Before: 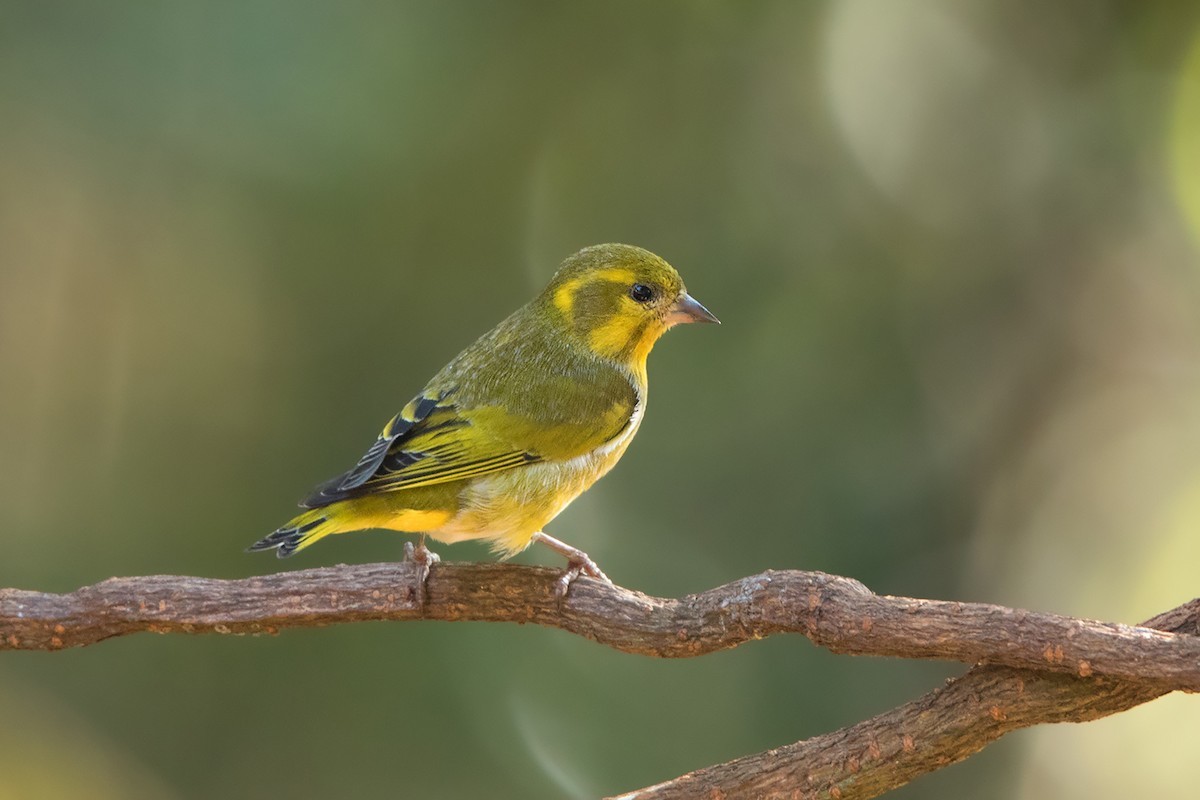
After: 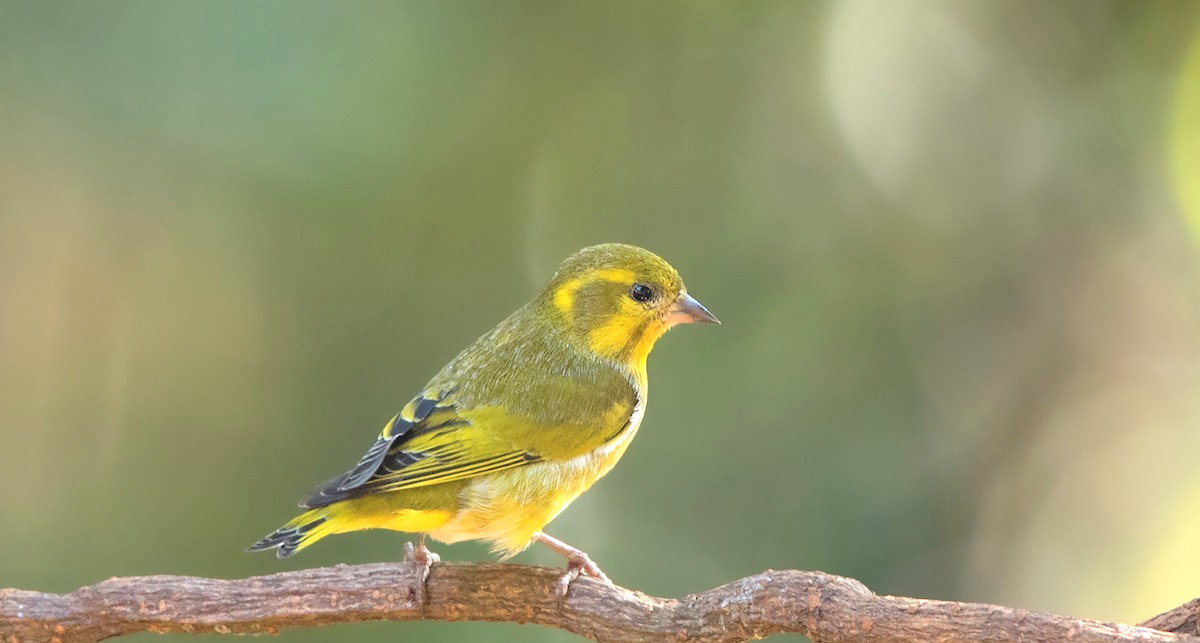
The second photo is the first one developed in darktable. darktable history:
haze removal: strength 0.124, distance 0.244, compatibility mode true, adaptive false
crop: bottom 19.6%
contrast brightness saturation: brightness 0.147
exposure: exposure 0.489 EV, compensate exposure bias true, compensate highlight preservation false
